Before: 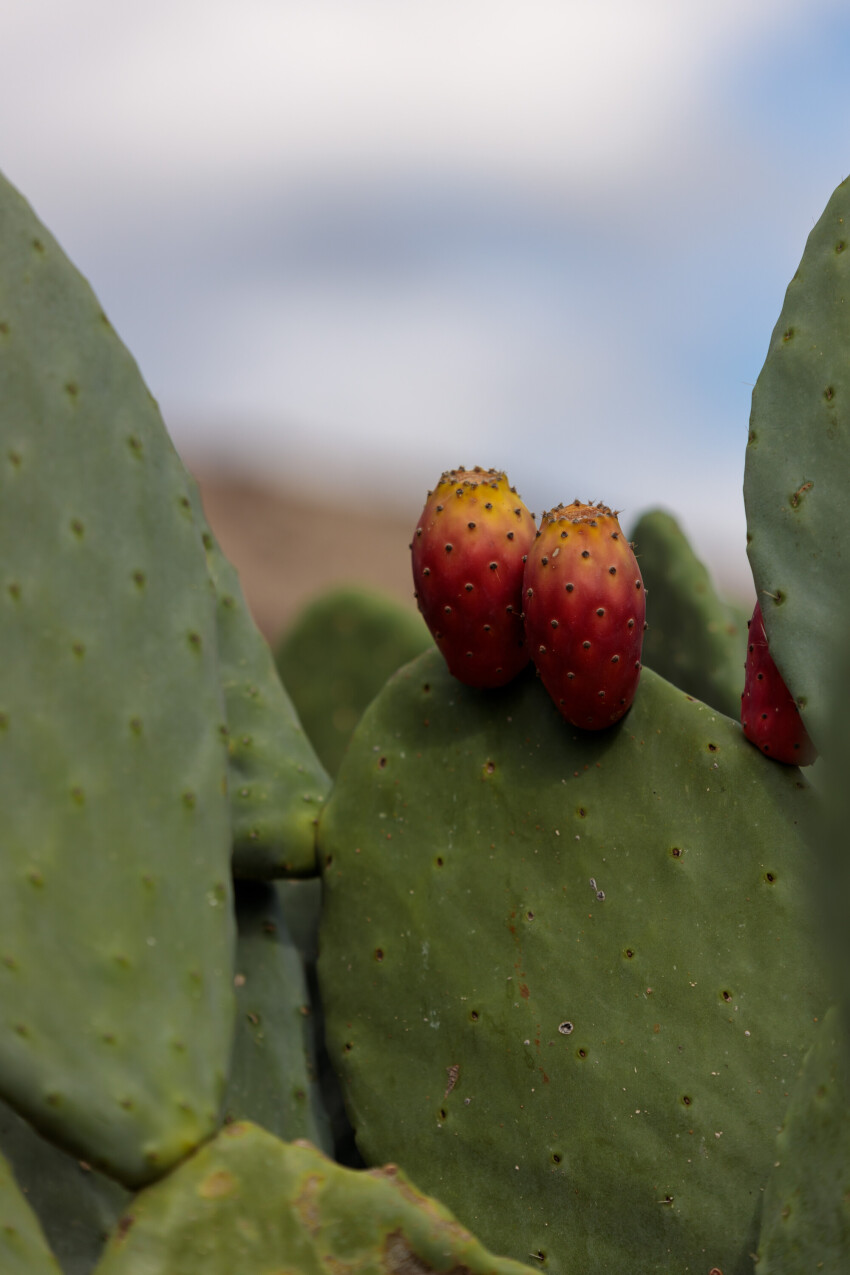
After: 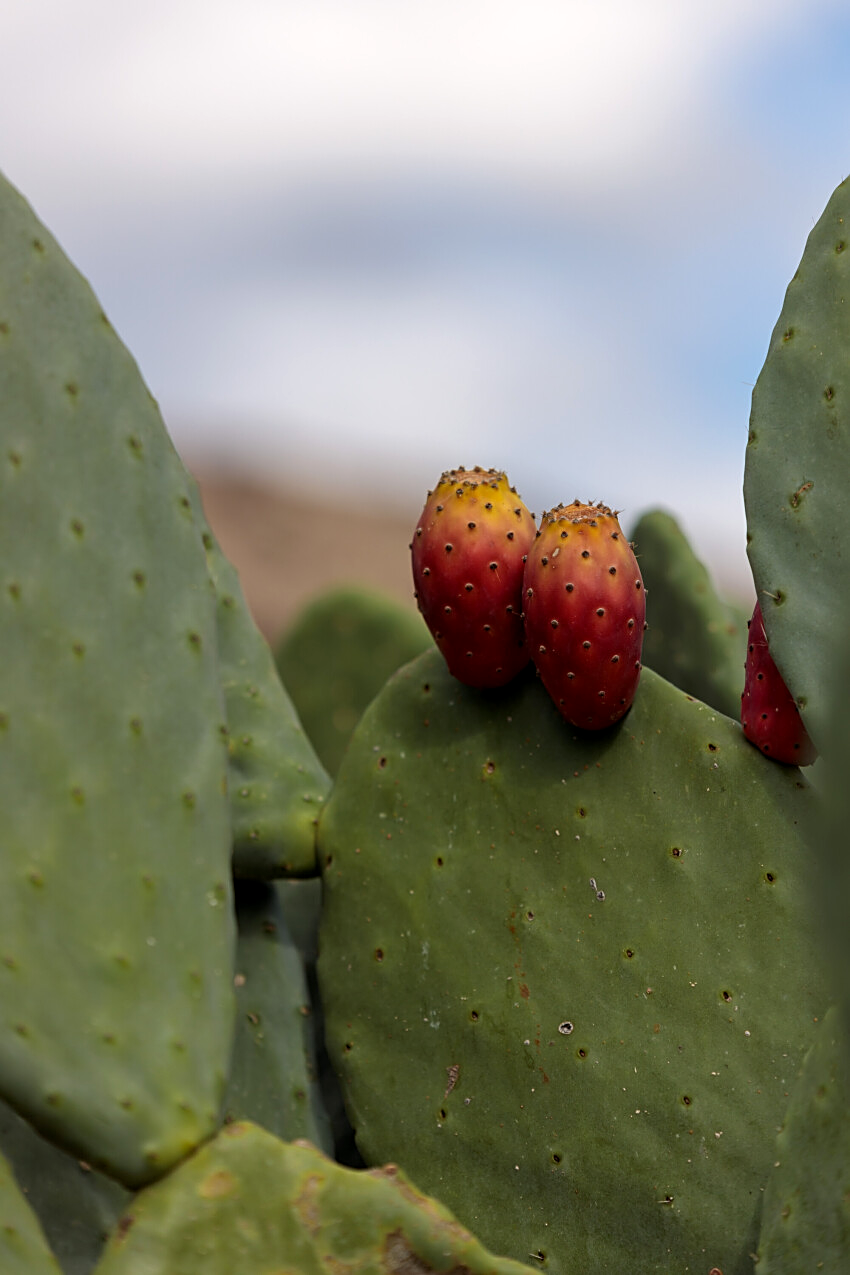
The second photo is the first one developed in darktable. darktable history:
sharpen: on, module defaults
exposure: black level correction 0.001, exposure 0.192 EV, compensate highlight preservation false
